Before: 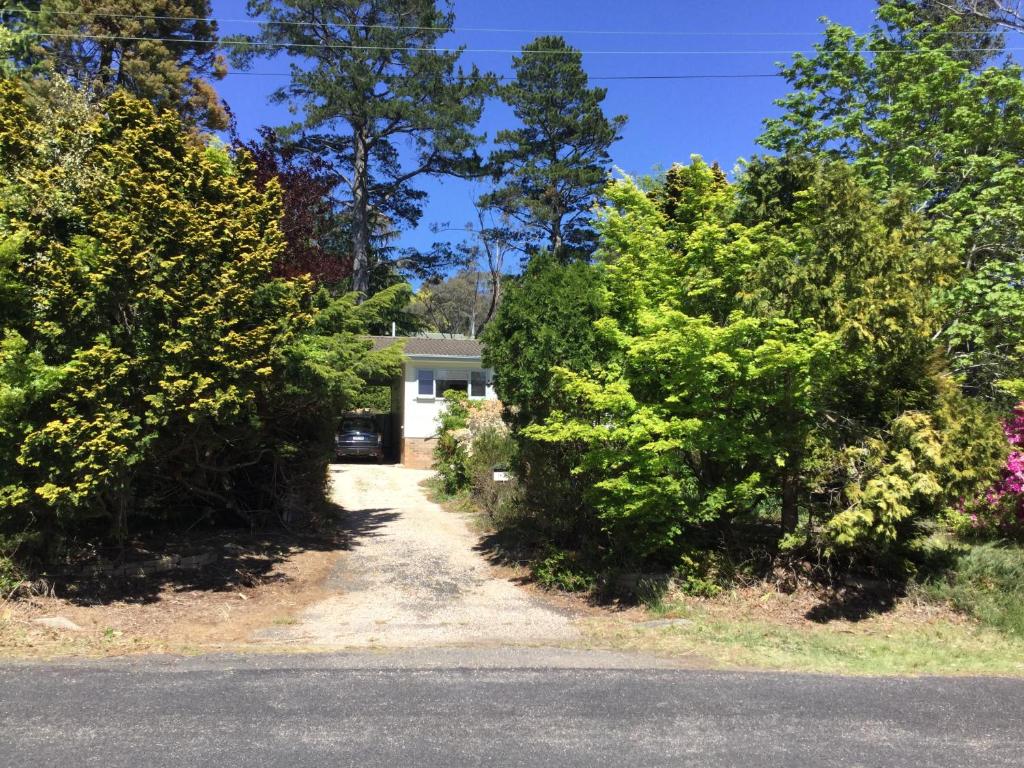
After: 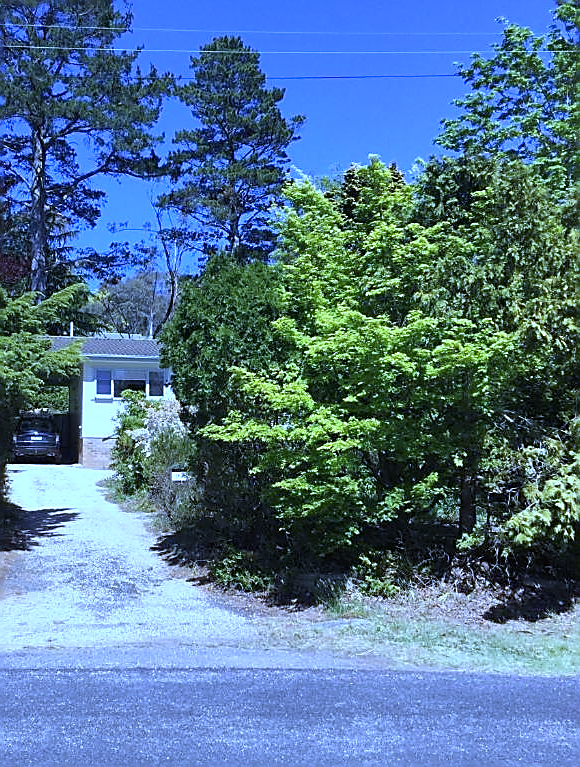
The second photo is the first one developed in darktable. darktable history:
crop: left 31.458%, top 0%, right 11.876%
white balance: red 0.766, blue 1.537
sharpen: radius 1.4, amount 1.25, threshold 0.7
